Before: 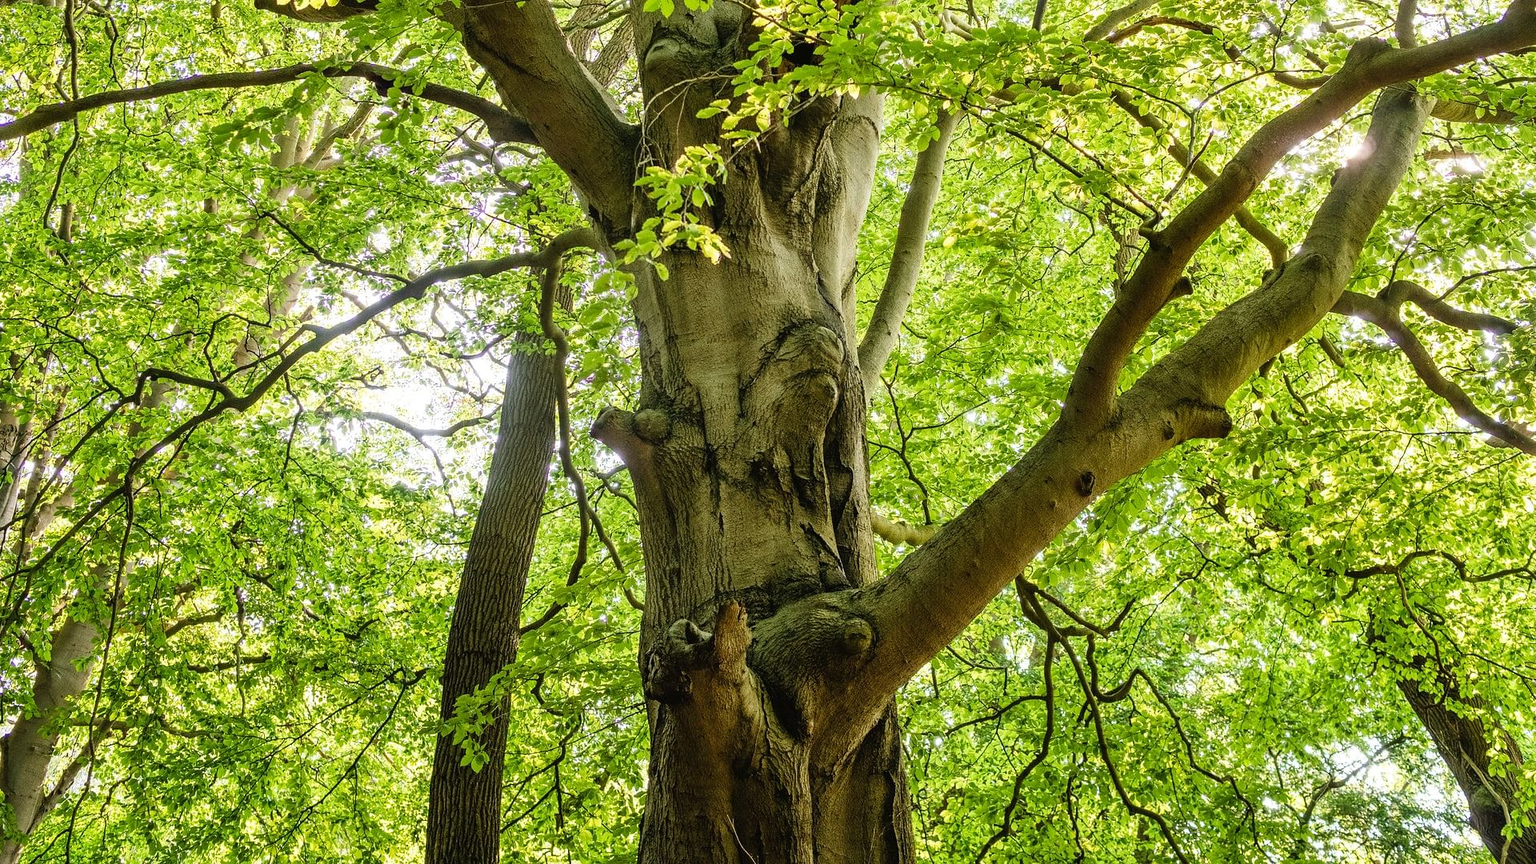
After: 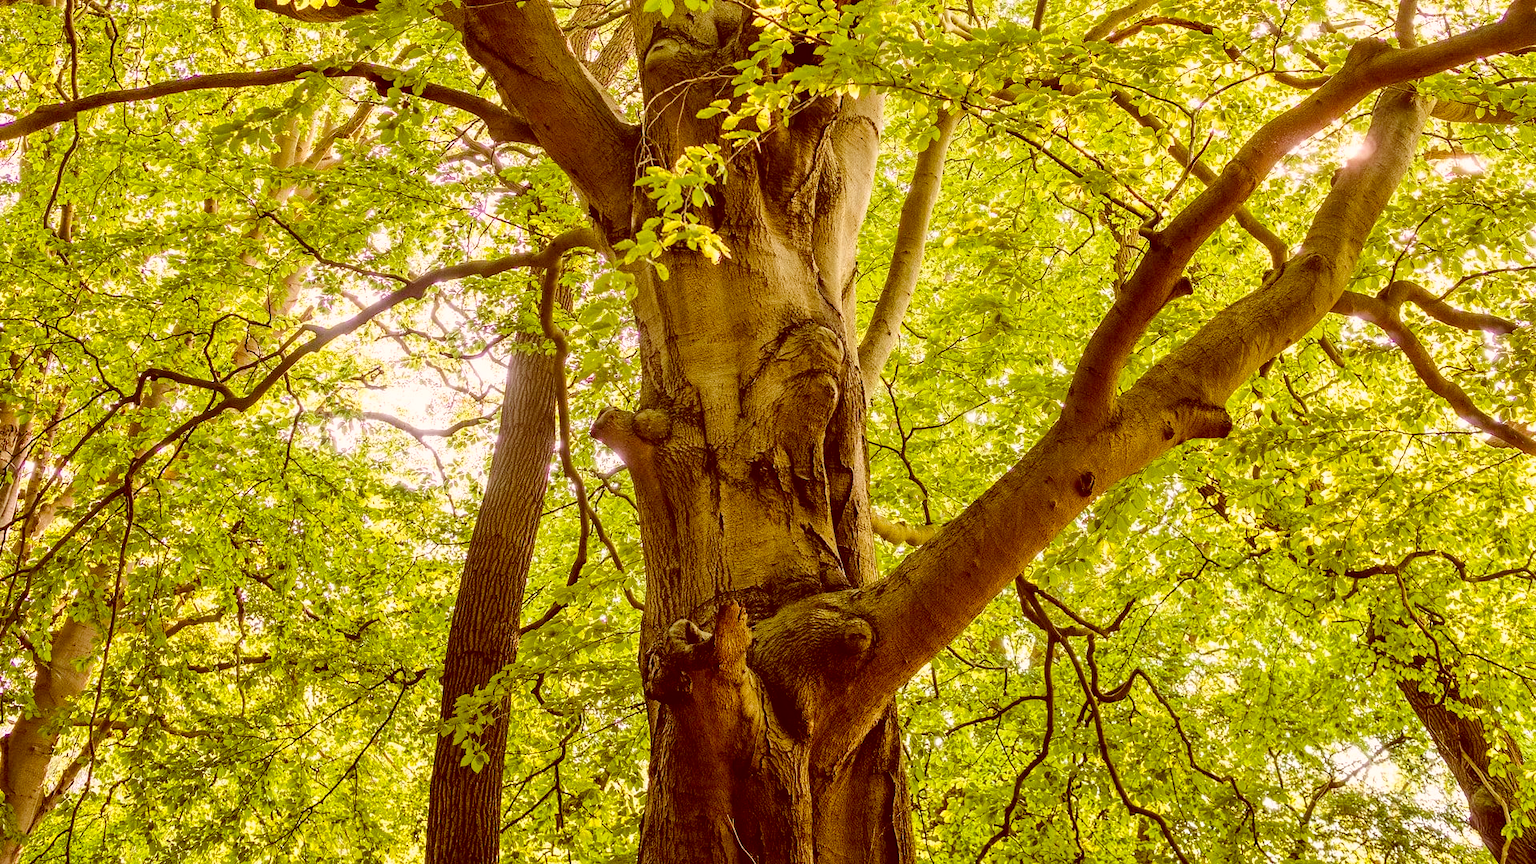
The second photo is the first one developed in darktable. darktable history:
color balance rgb: perceptual saturation grading › global saturation 25%, perceptual brilliance grading › mid-tones 10%, perceptual brilliance grading › shadows 15%, global vibrance 20%
color correction: highlights a* 9.03, highlights b* 8.71, shadows a* 40, shadows b* 40, saturation 0.8
